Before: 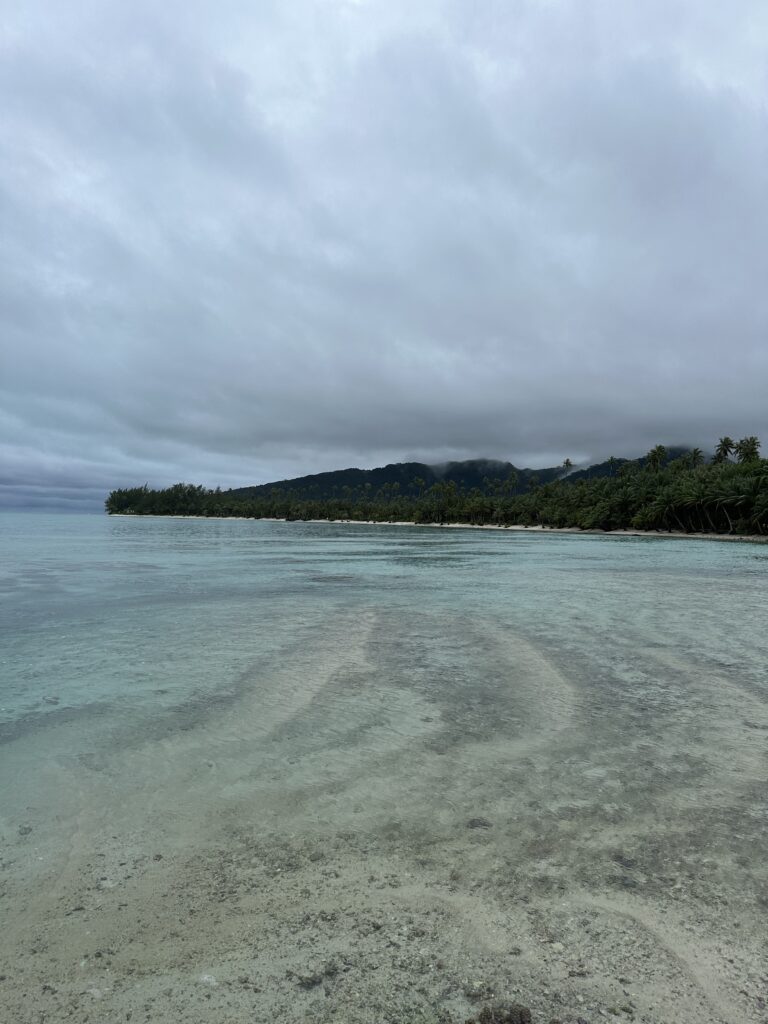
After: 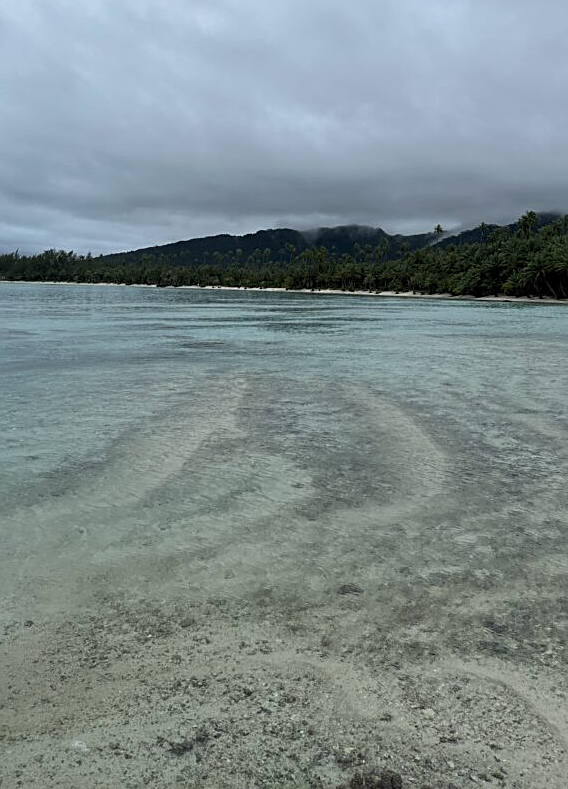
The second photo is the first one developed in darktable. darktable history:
crop: left 16.871%, top 22.857%, right 9.116%
local contrast: highlights 100%, shadows 100%, detail 120%, midtone range 0.2
sharpen: on, module defaults
